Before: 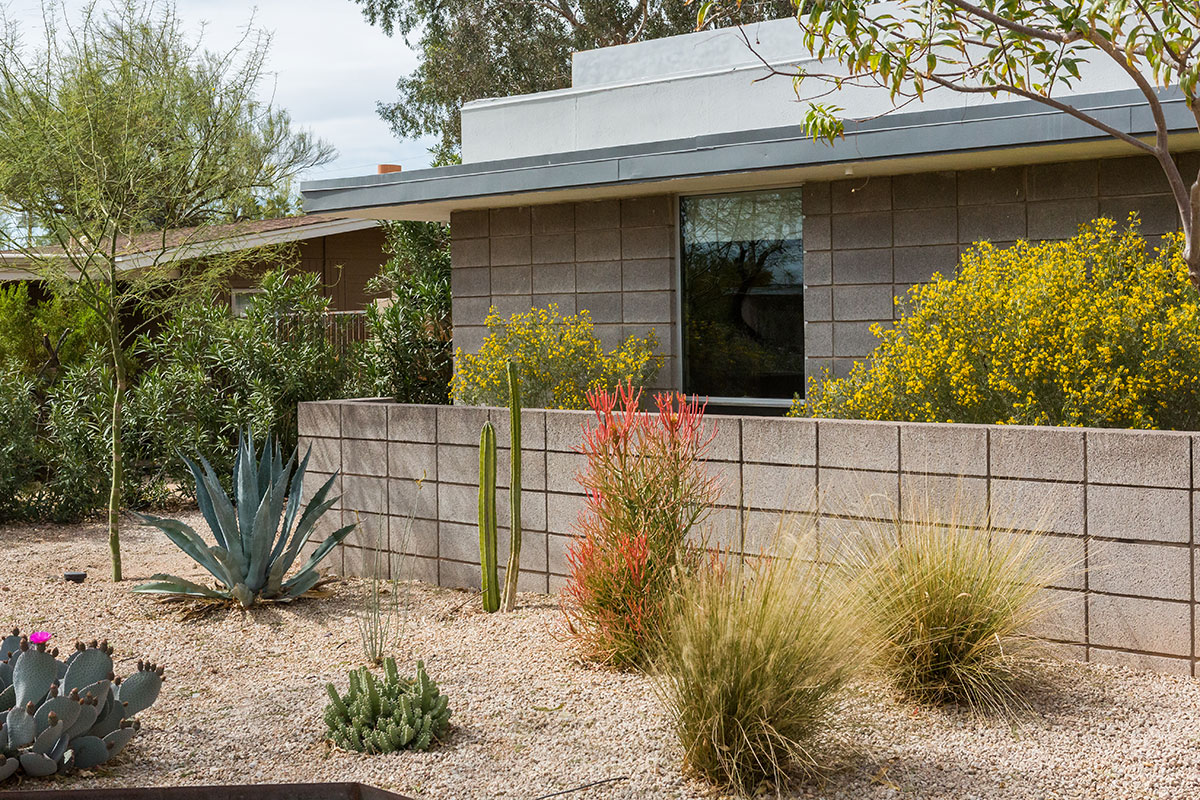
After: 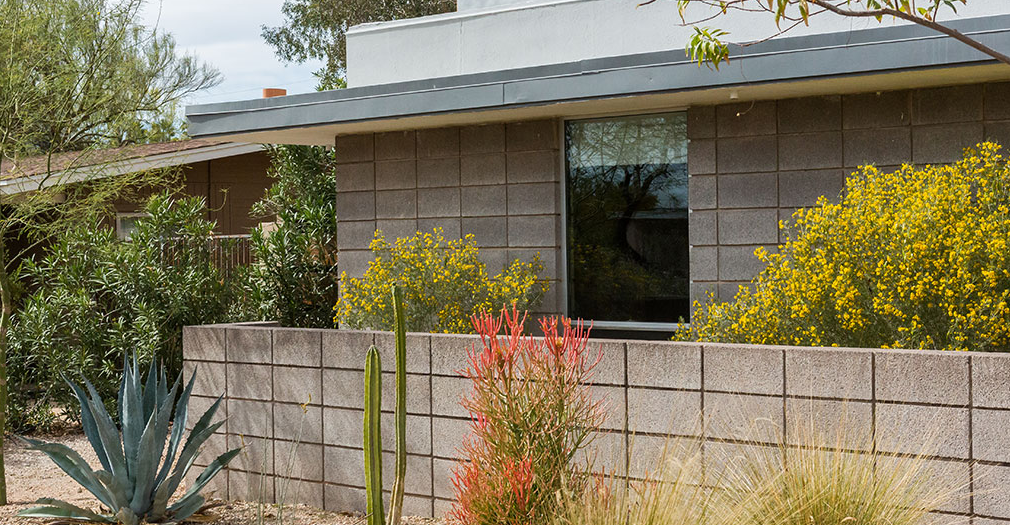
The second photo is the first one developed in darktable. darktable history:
crop and rotate: left 9.63%, top 9.613%, right 6.189%, bottom 24.64%
